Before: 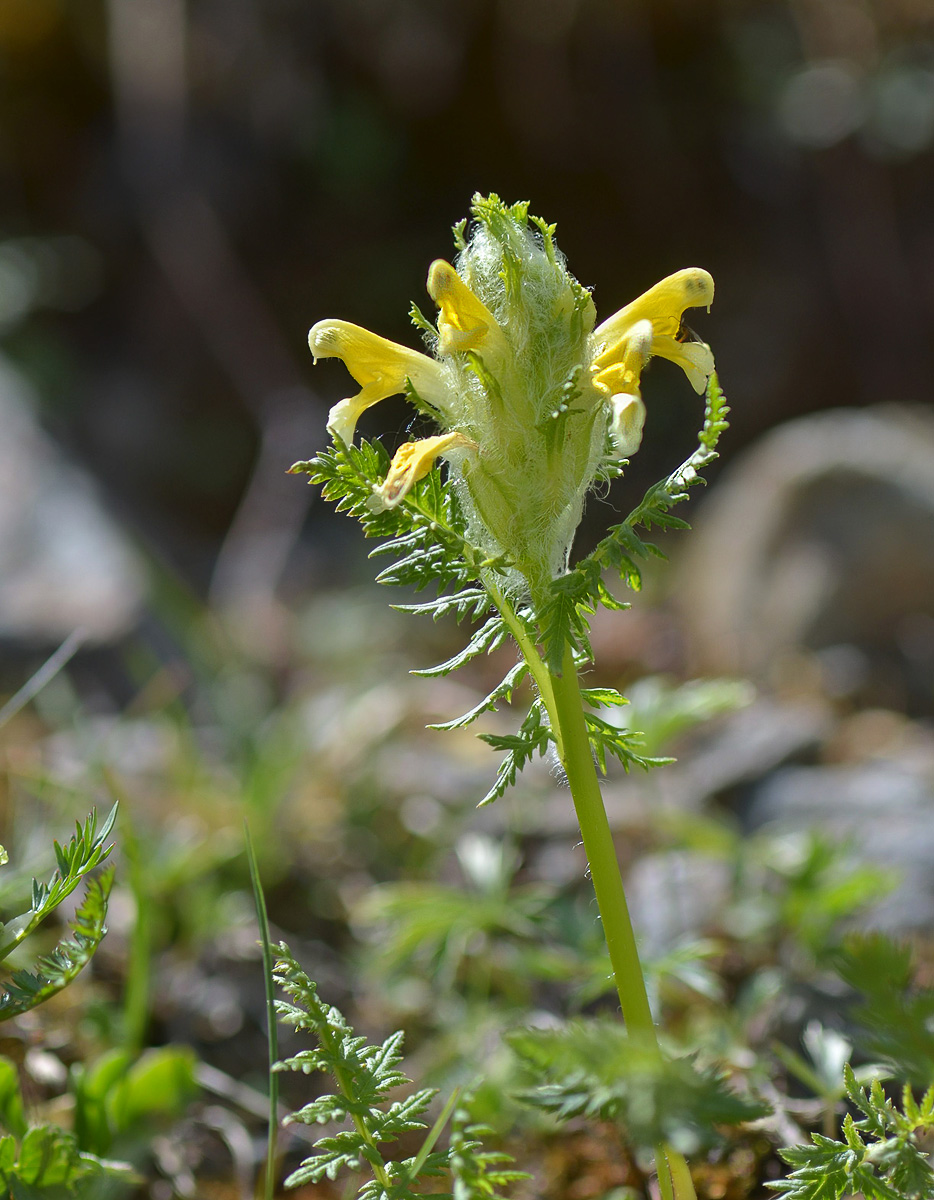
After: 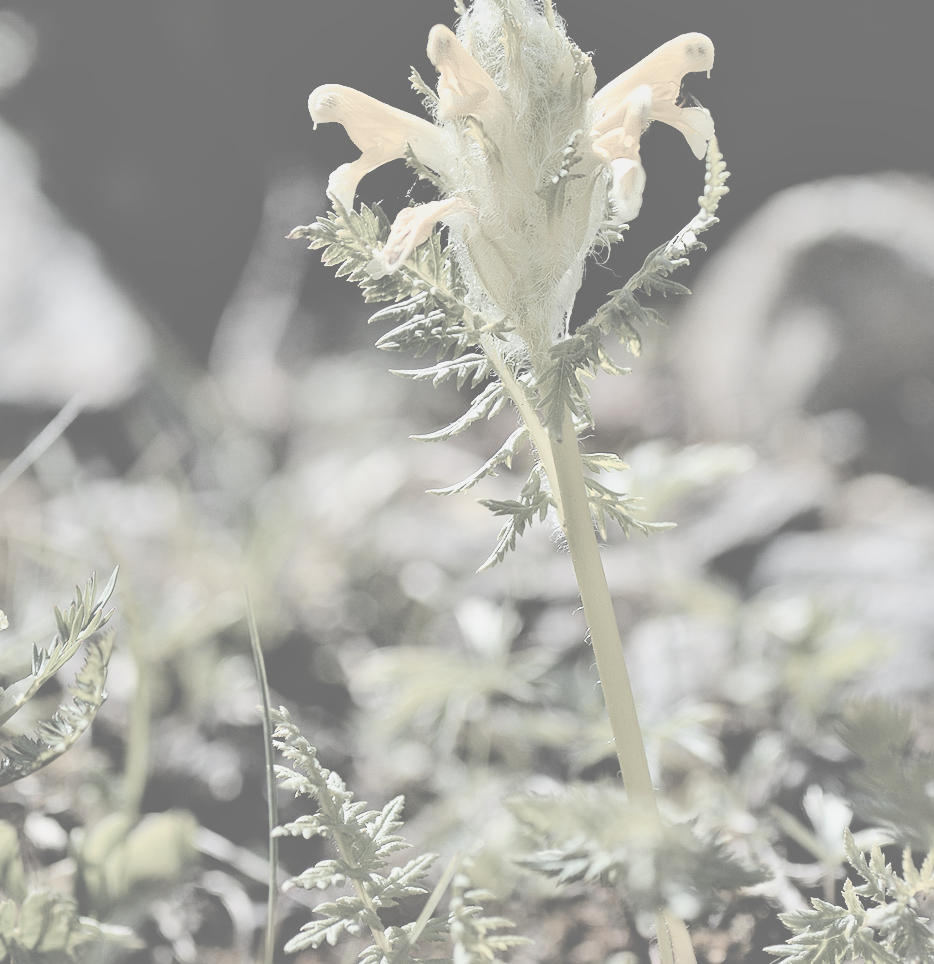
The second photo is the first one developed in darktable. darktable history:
local contrast: mode bilateral grid, contrast 20, coarseness 49, detail 128%, midtone range 0.2
crop and rotate: top 19.656%
filmic rgb: black relative exposure -3.77 EV, white relative exposure 2.39 EV, dynamic range scaling -49.84%, hardness 3.44, latitude 30.17%, contrast 1.804
contrast brightness saturation: contrast -0.335, brightness 0.759, saturation -0.791
color zones: curves: ch2 [(0, 0.5) (0.084, 0.497) (0.323, 0.335) (0.4, 0.497) (1, 0.5)]
